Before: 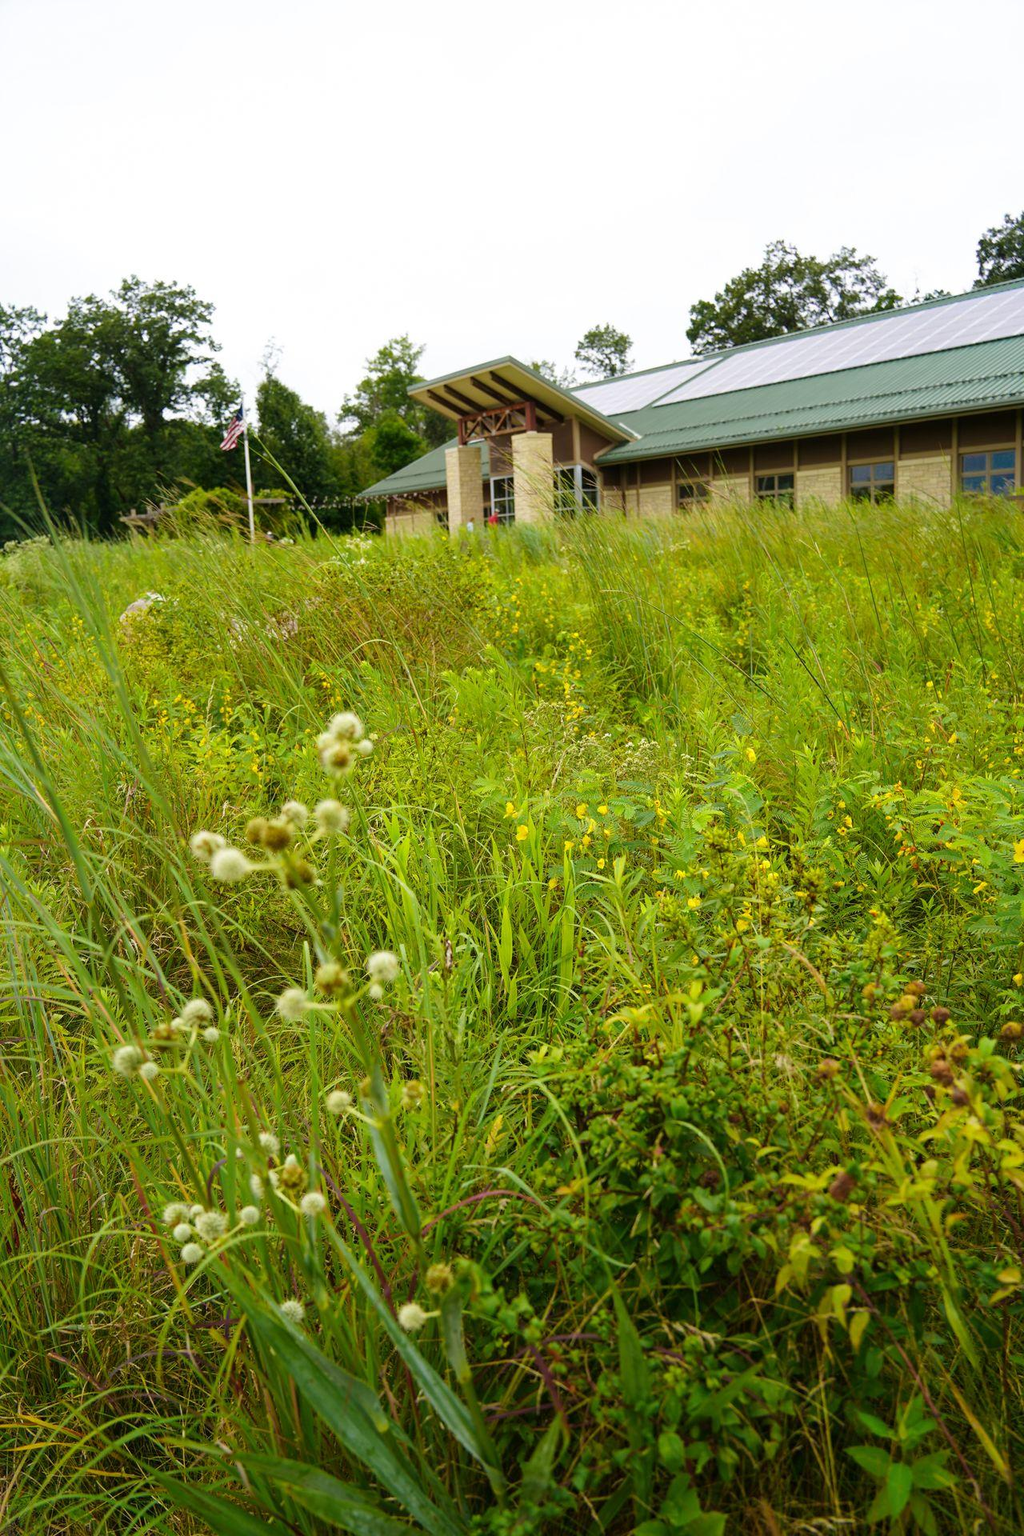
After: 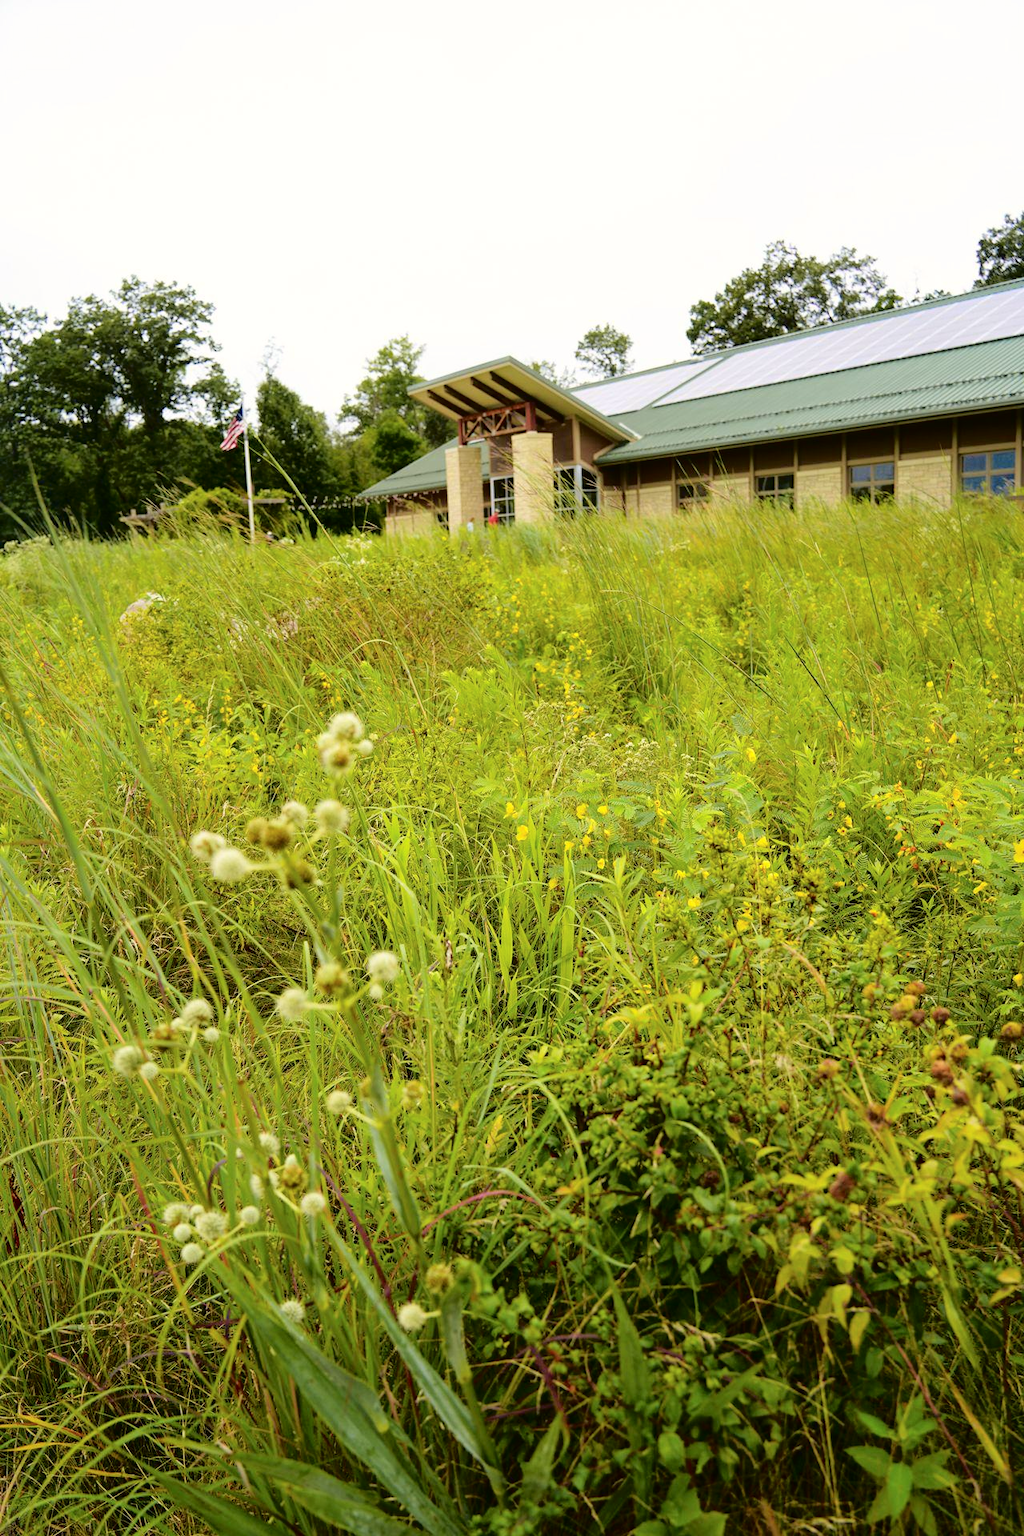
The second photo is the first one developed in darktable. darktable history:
tone curve: curves: ch0 [(0, 0.01) (0.058, 0.039) (0.159, 0.117) (0.282, 0.327) (0.45, 0.534) (0.676, 0.751) (0.89, 0.919) (1, 1)]; ch1 [(0, 0) (0.094, 0.081) (0.285, 0.299) (0.385, 0.403) (0.447, 0.455) (0.495, 0.496) (0.544, 0.552) (0.589, 0.612) (0.722, 0.728) (1, 1)]; ch2 [(0, 0) (0.257, 0.217) (0.43, 0.421) (0.498, 0.507) (0.531, 0.544) (0.56, 0.579) (0.625, 0.642) (1, 1)], color space Lab, independent channels, preserve colors none
